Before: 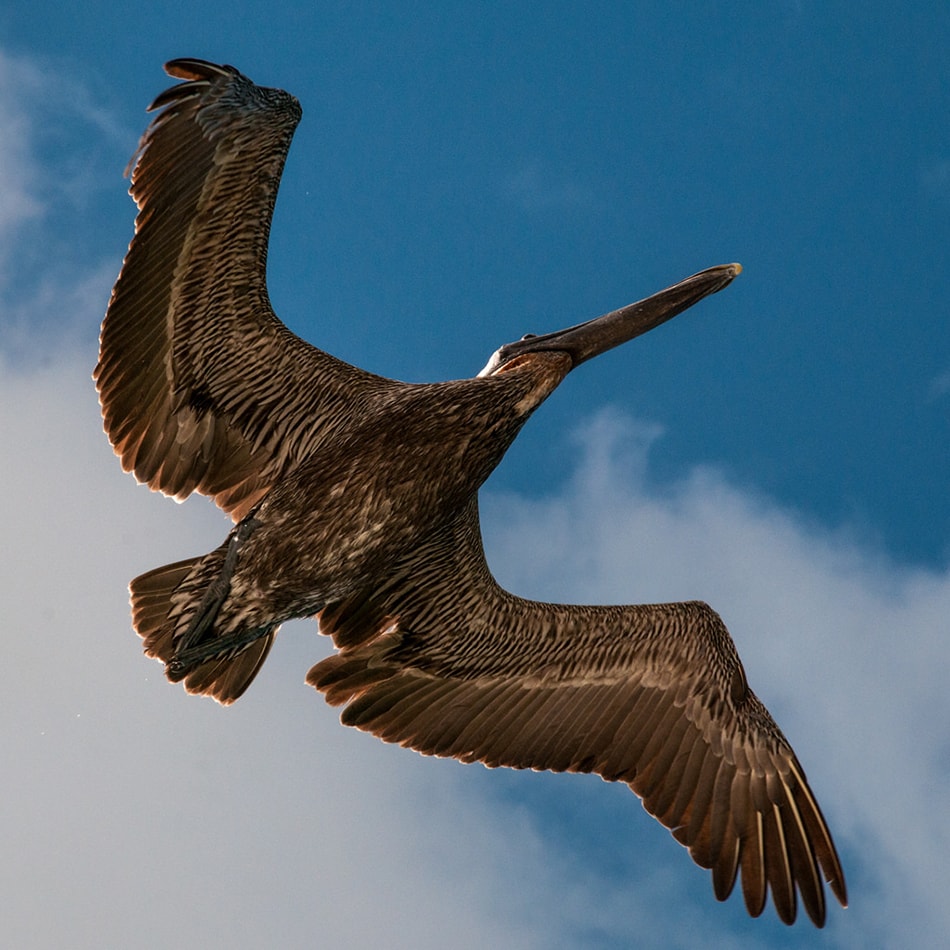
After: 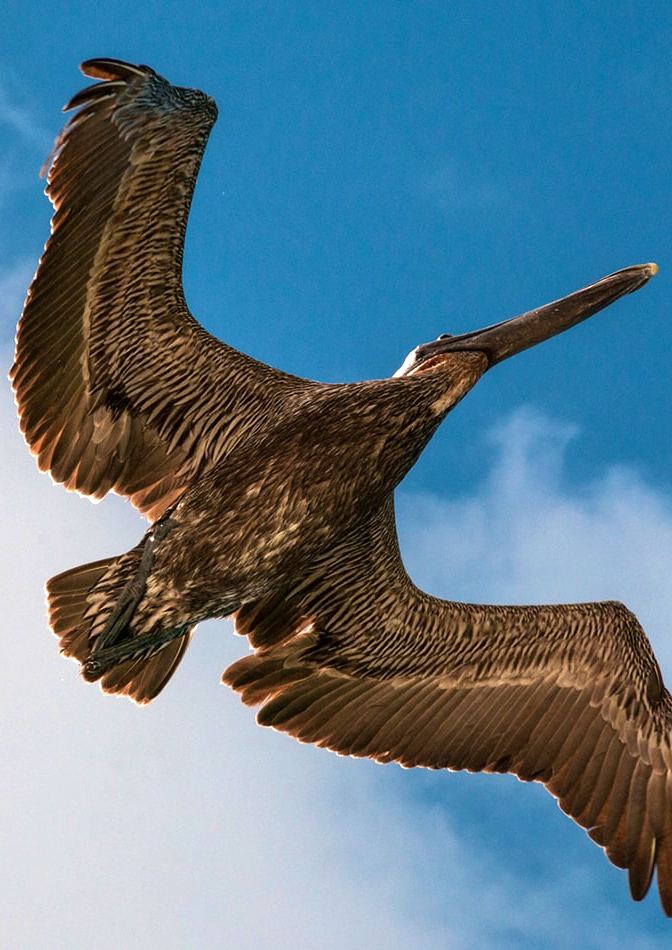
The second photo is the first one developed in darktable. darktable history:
exposure: black level correction 0, exposure 0.695 EV, compensate highlight preservation false
color balance rgb: perceptual saturation grading › global saturation 0.144%, global vibrance 9.224%
velvia: on, module defaults
crop and rotate: left 9.032%, right 20.178%
